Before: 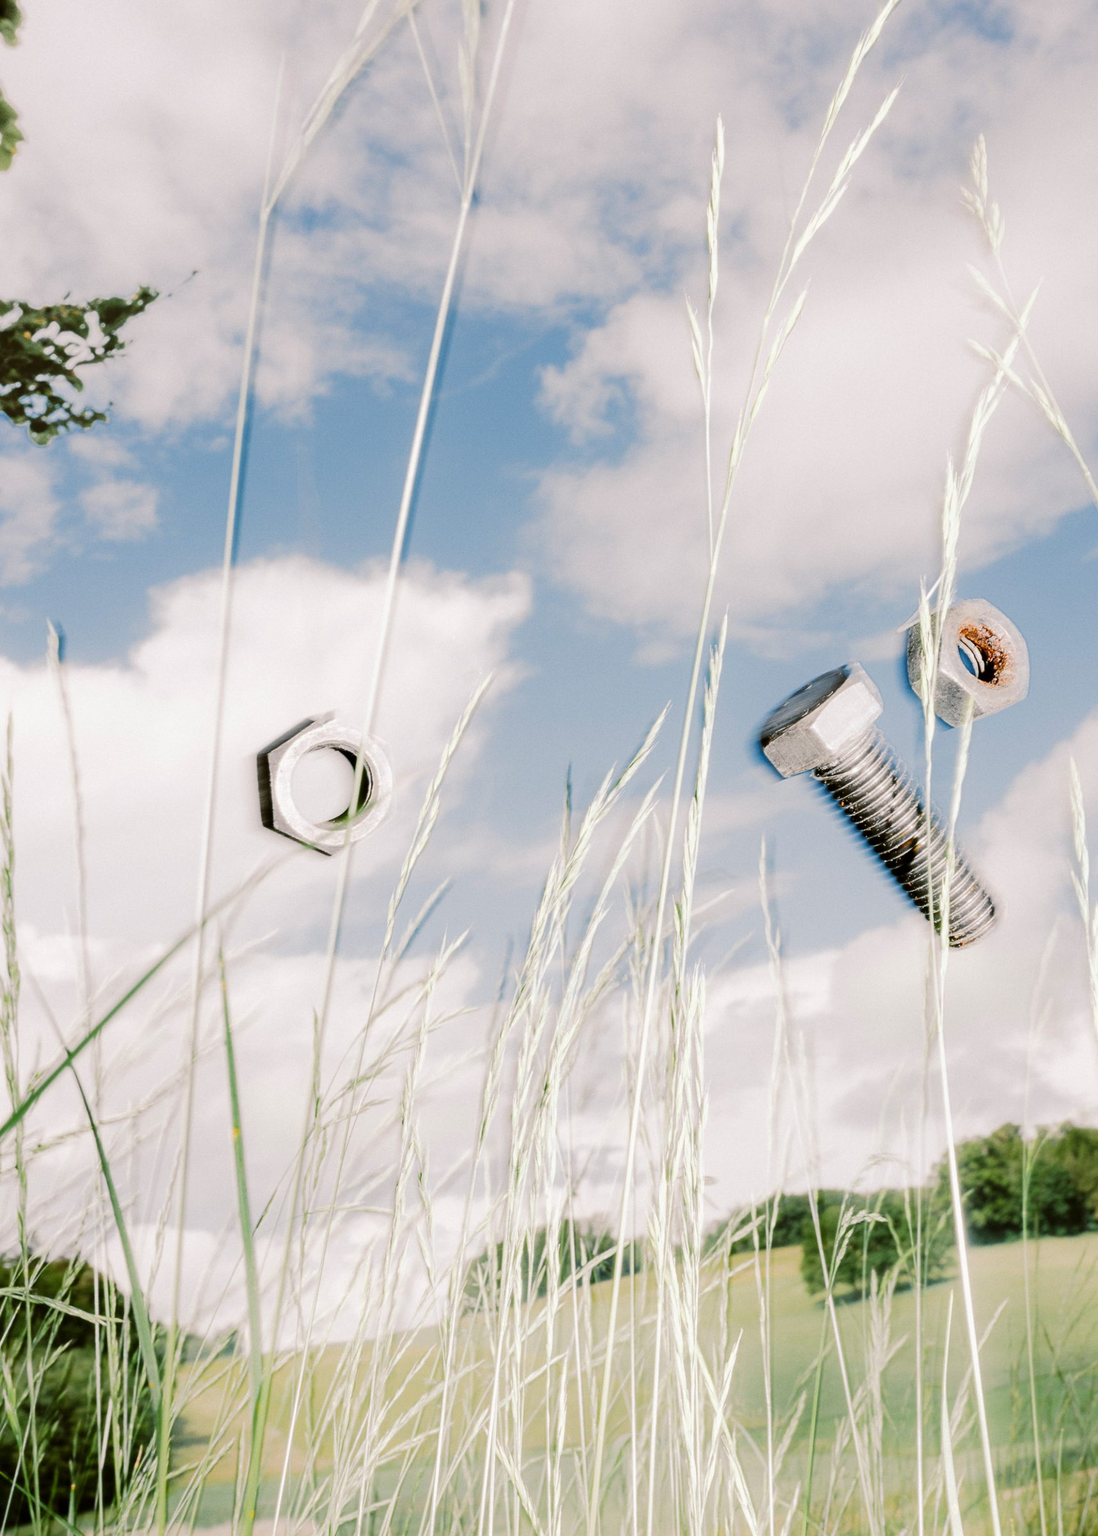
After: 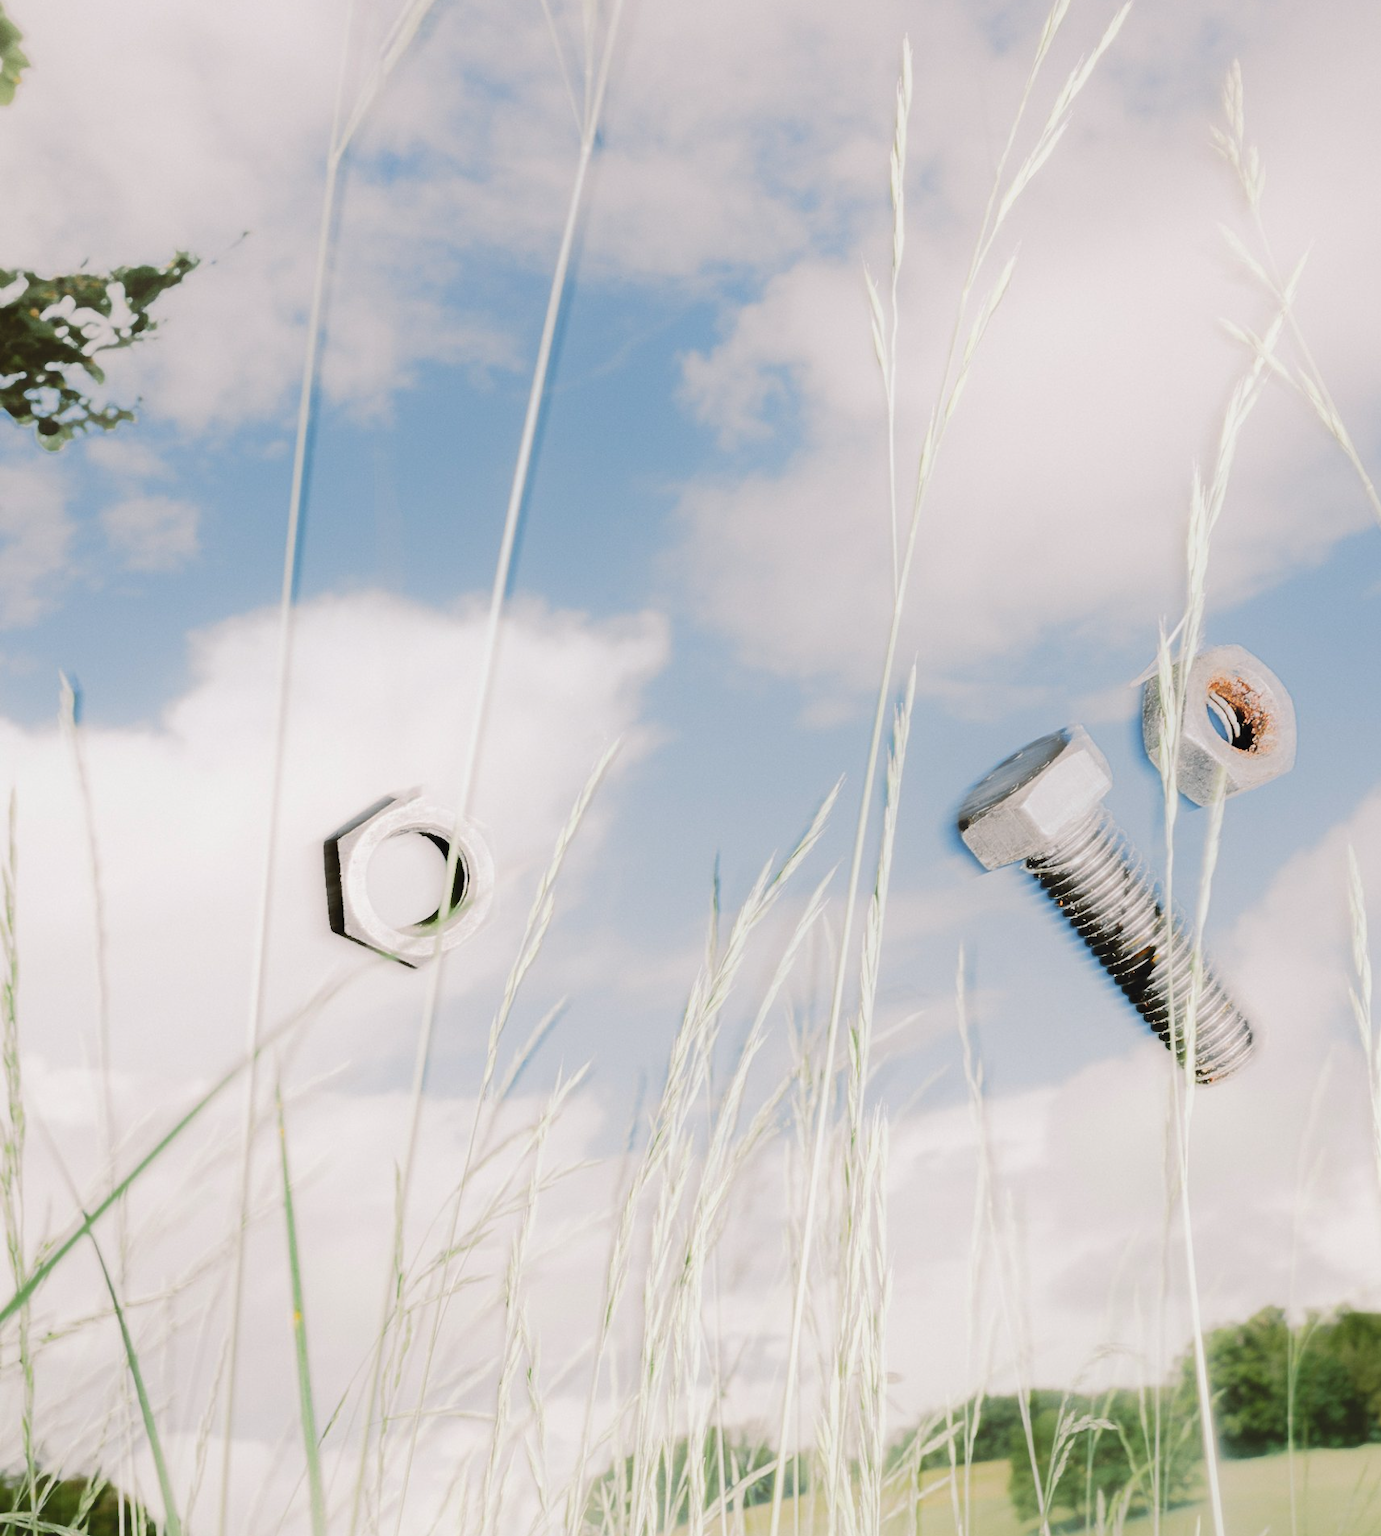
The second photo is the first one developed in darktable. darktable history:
contrast equalizer: octaves 7, y [[0.6 ×6], [0.55 ×6], [0 ×6], [0 ×6], [0 ×6]], mix -1
crop and rotate: top 5.667%, bottom 14.937%
